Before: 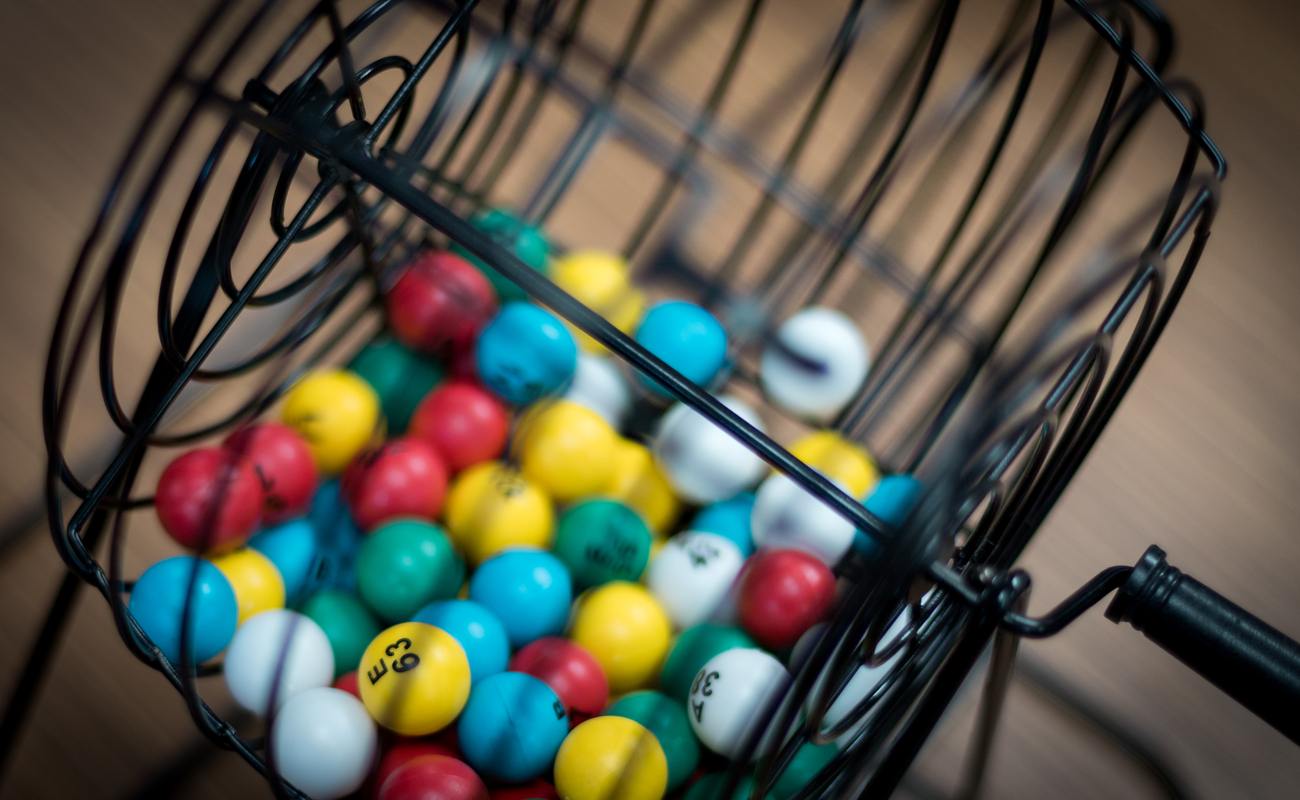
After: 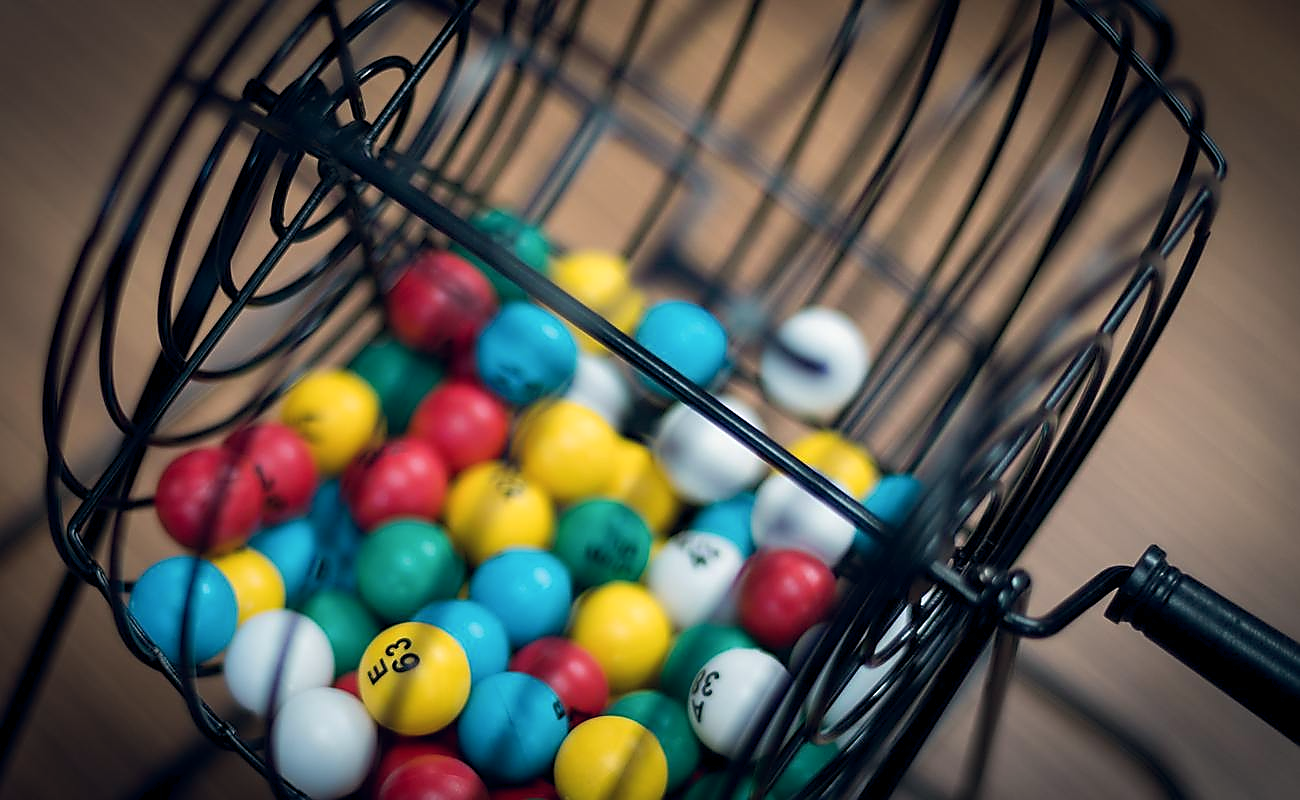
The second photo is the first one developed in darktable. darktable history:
color balance rgb: shadows lift › hue 87.51°, highlights gain › chroma 1.62%, highlights gain › hue 55.1°, global offset › chroma 0.06%, global offset › hue 253.66°, linear chroma grading › global chroma 0.5%
sharpen: radius 1.4, amount 1.25, threshold 0.7
